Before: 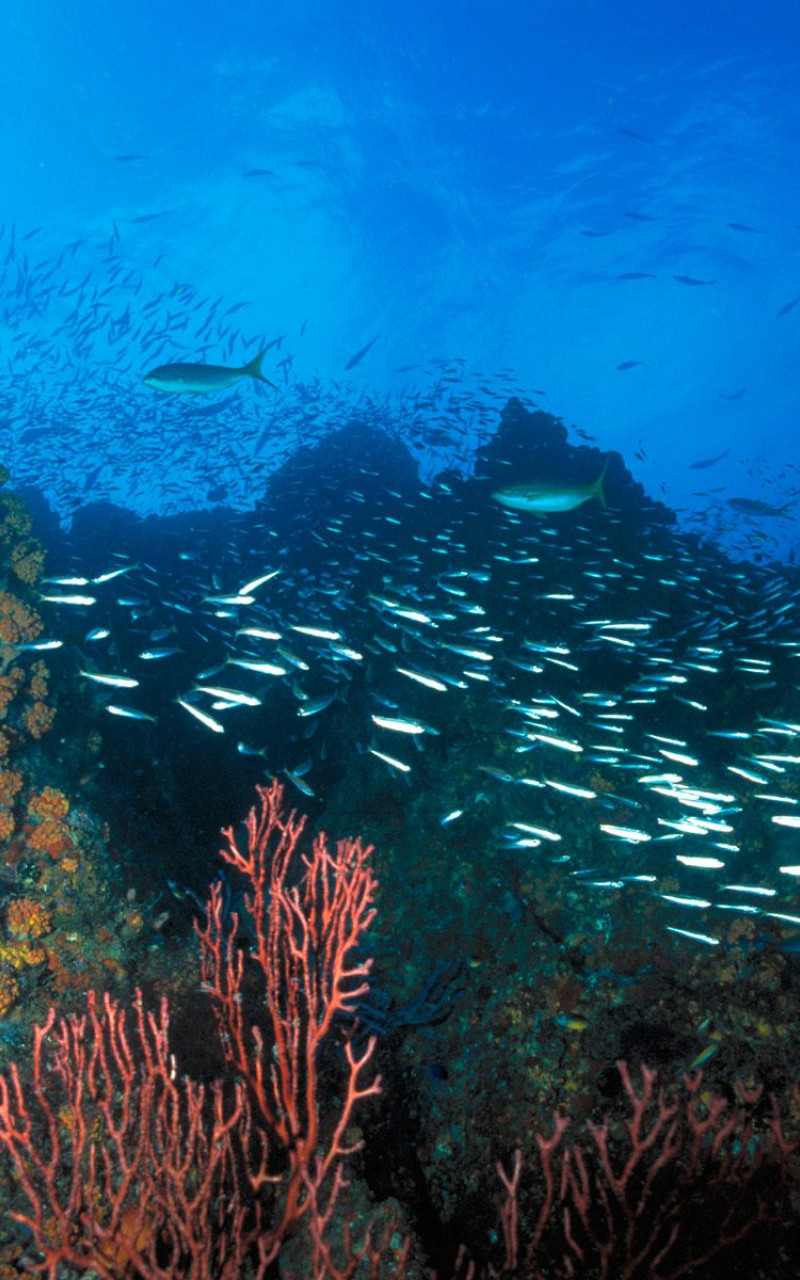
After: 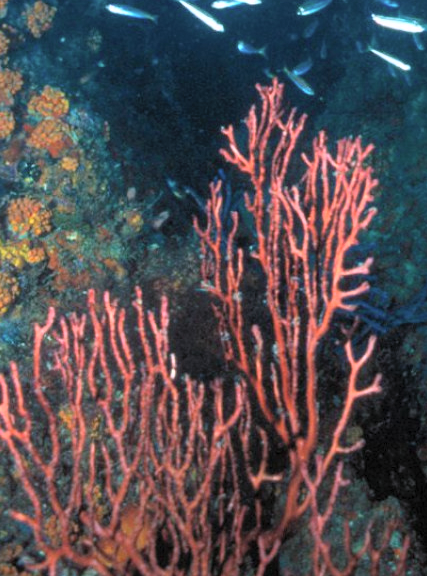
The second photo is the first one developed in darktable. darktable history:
contrast brightness saturation: contrast 0.14, brightness 0.21
crop and rotate: top 54.778%, right 46.61%, bottom 0.159%
exposure: compensate highlight preservation false
white balance: red 1.004, blue 1.096
